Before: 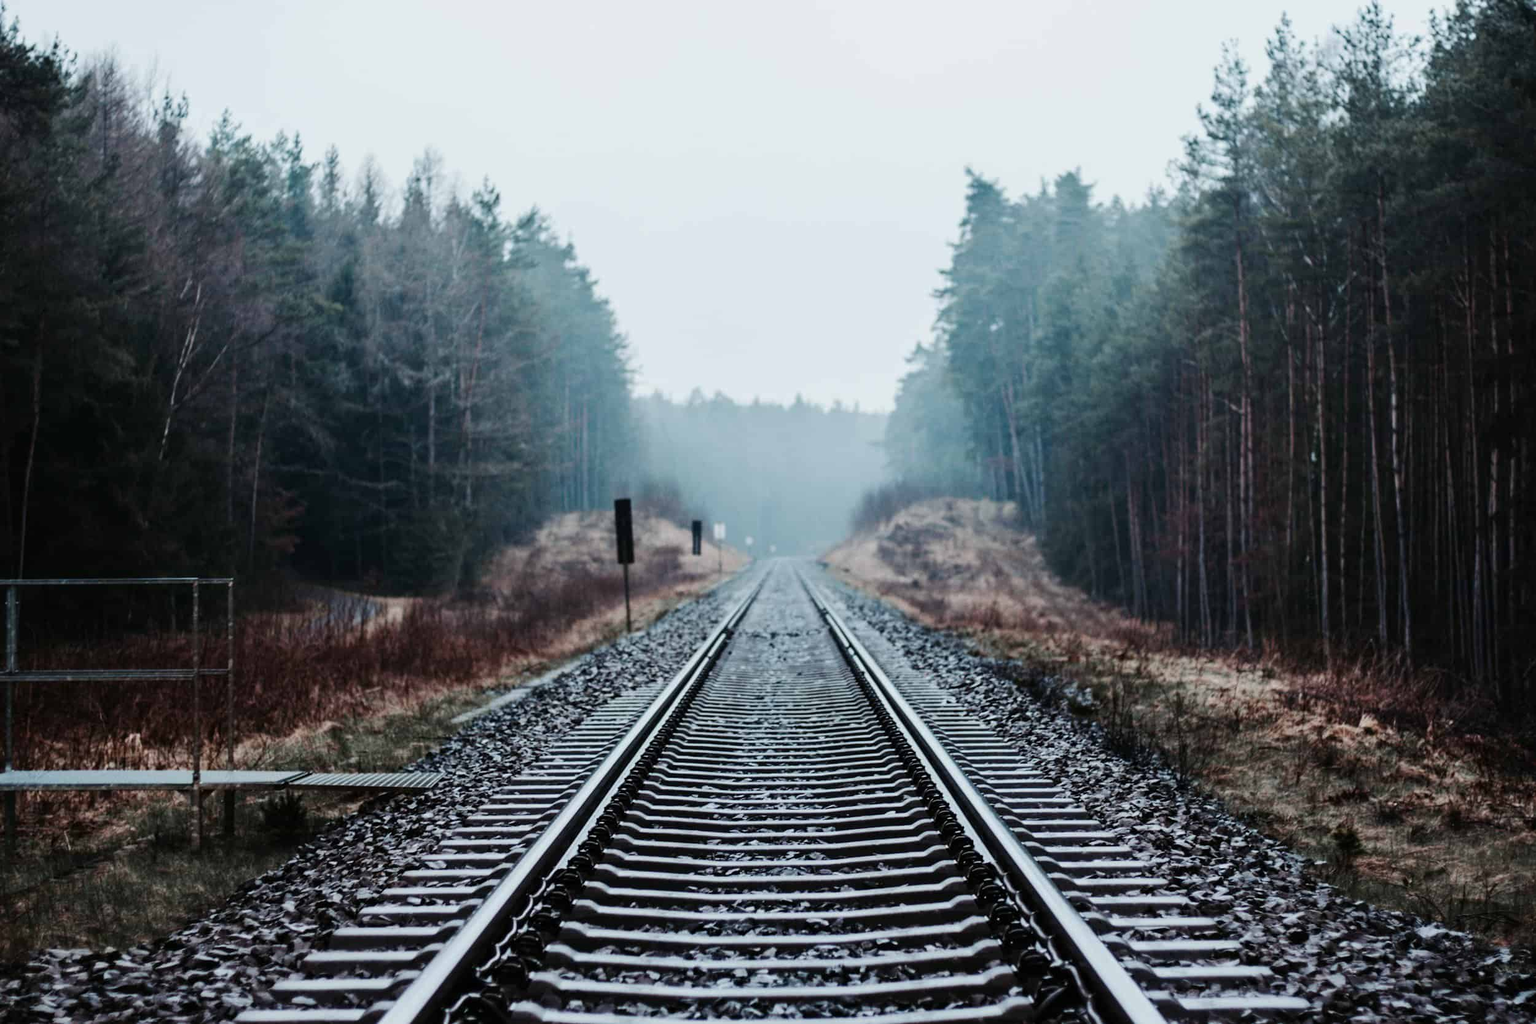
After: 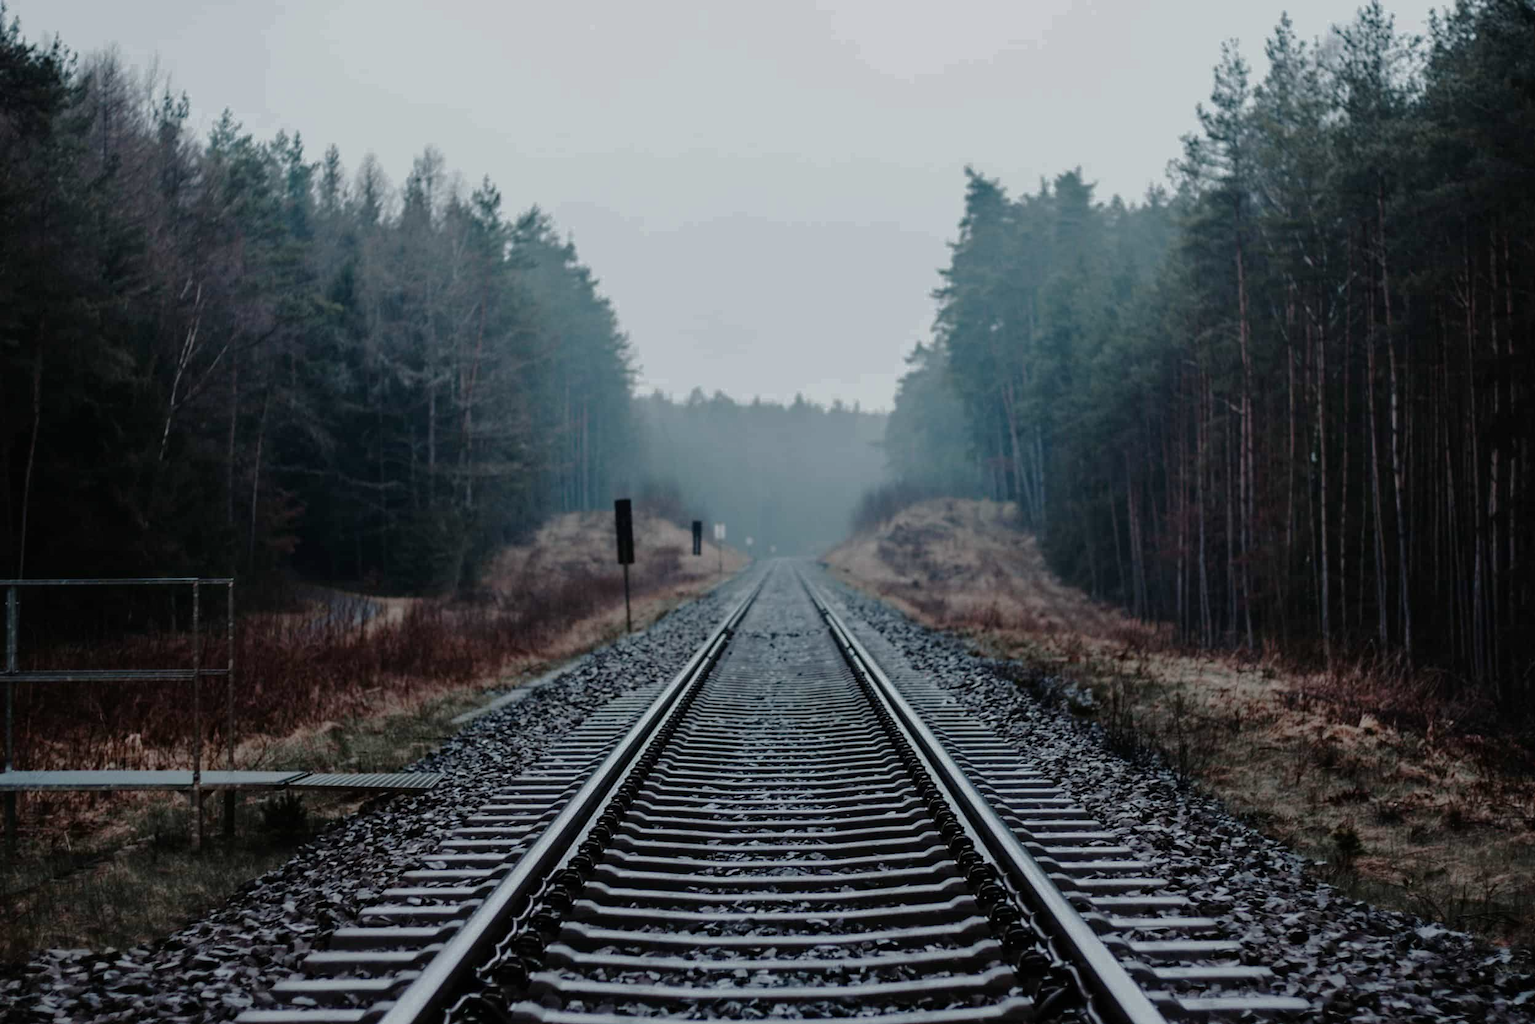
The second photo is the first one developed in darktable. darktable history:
base curve: curves: ch0 [(0, 0) (0.826, 0.587) (1, 1)]
